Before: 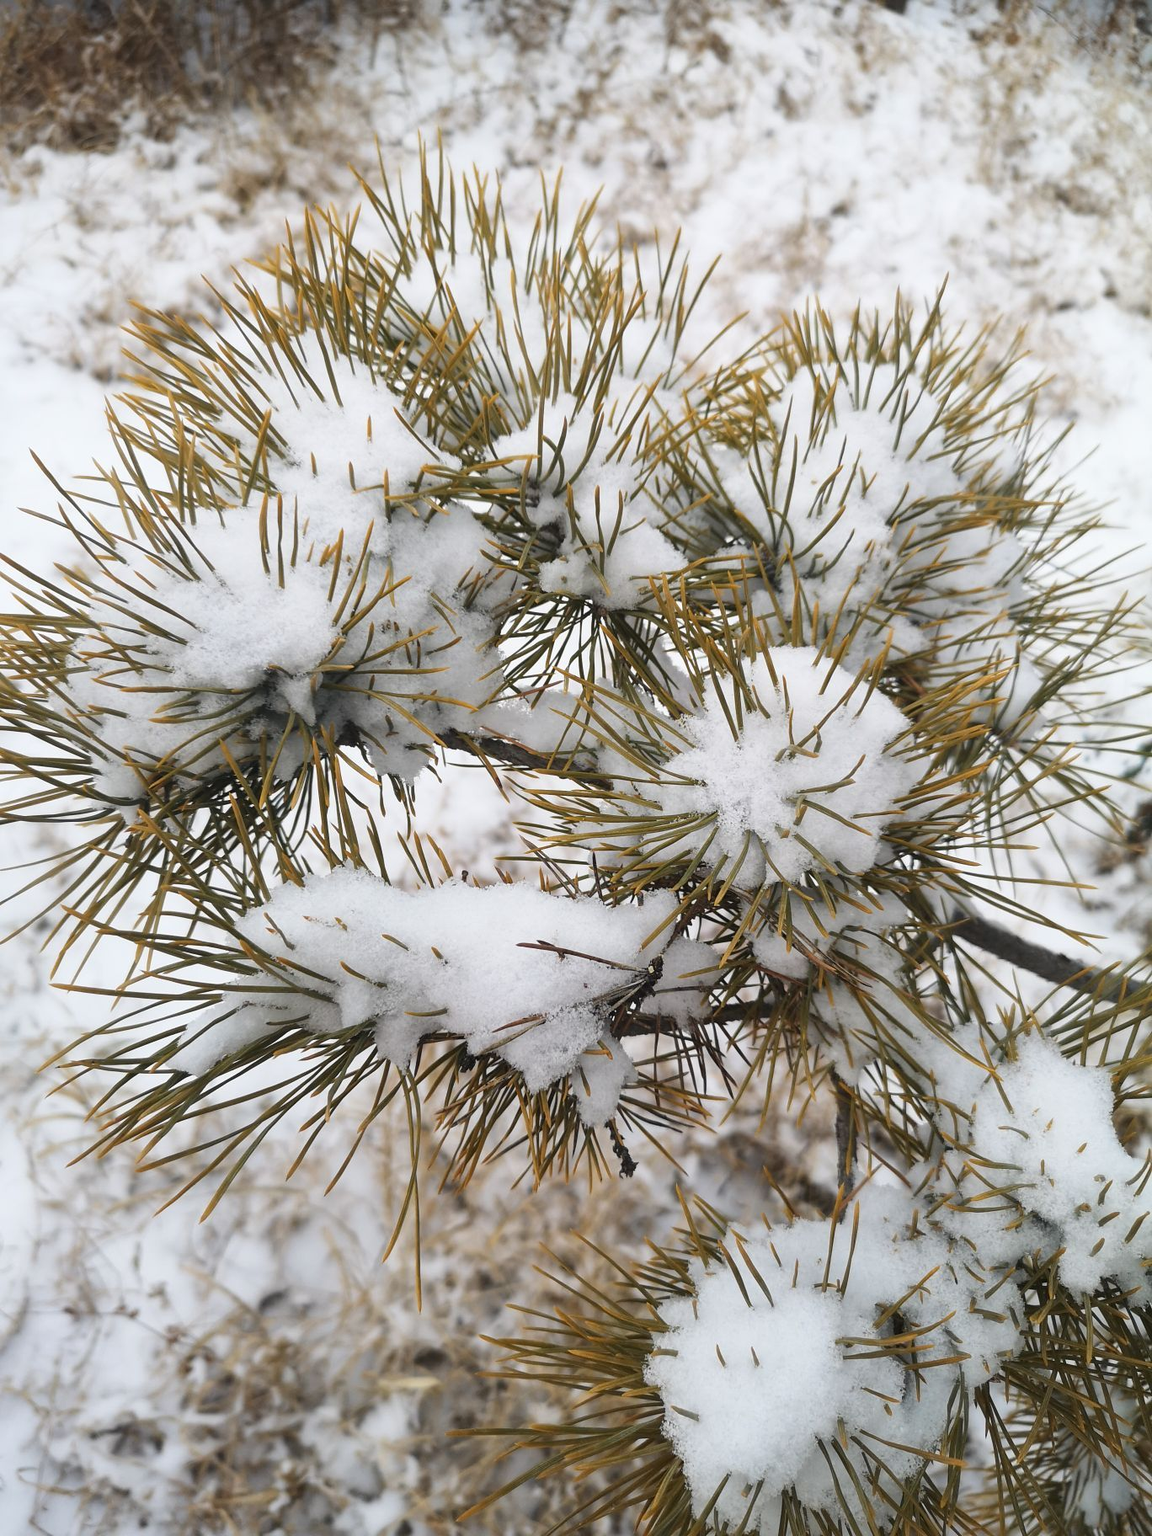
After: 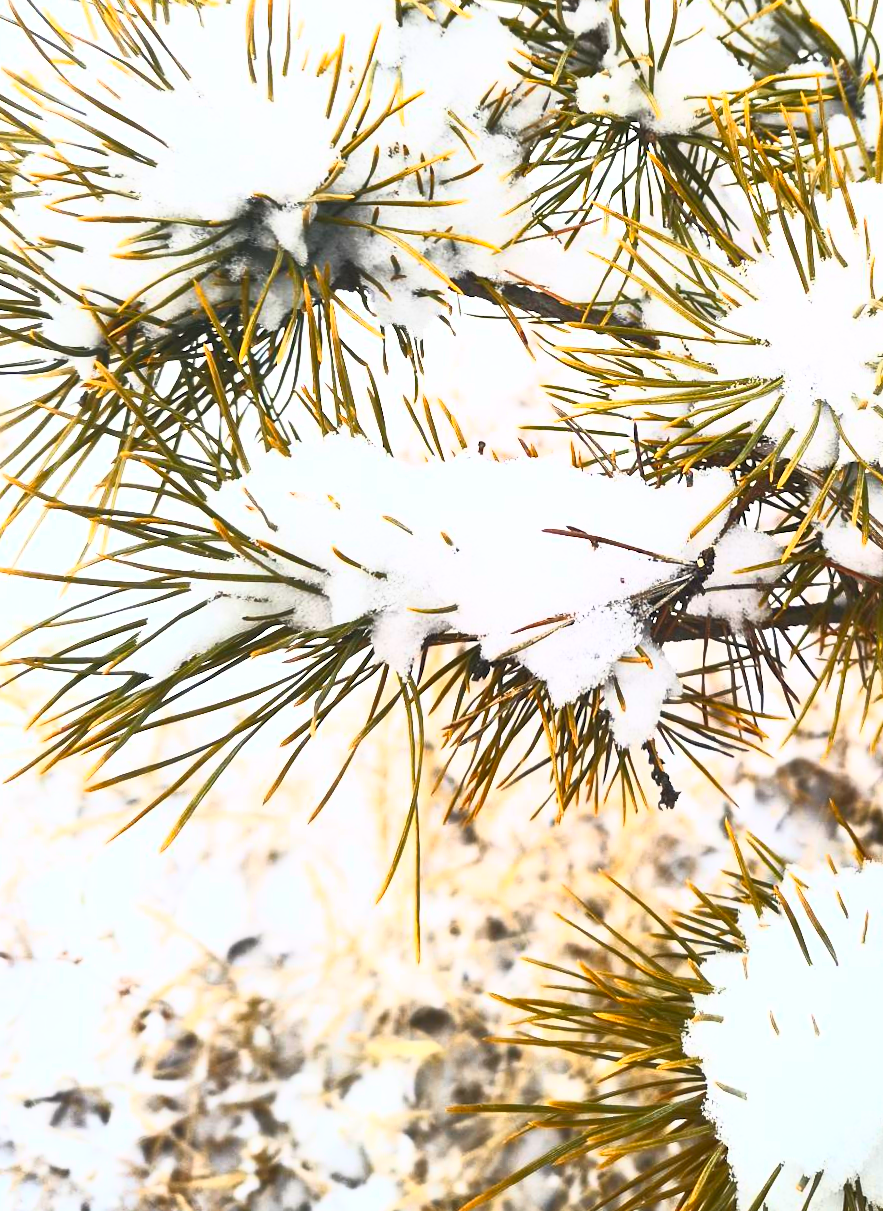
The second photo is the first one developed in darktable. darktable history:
crop and rotate: angle -1.09°, left 3.913%, top 31.935%, right 29.862%
contrast brightness saturation: contrast 0.987, brightness 0.982, saturation 0.995
